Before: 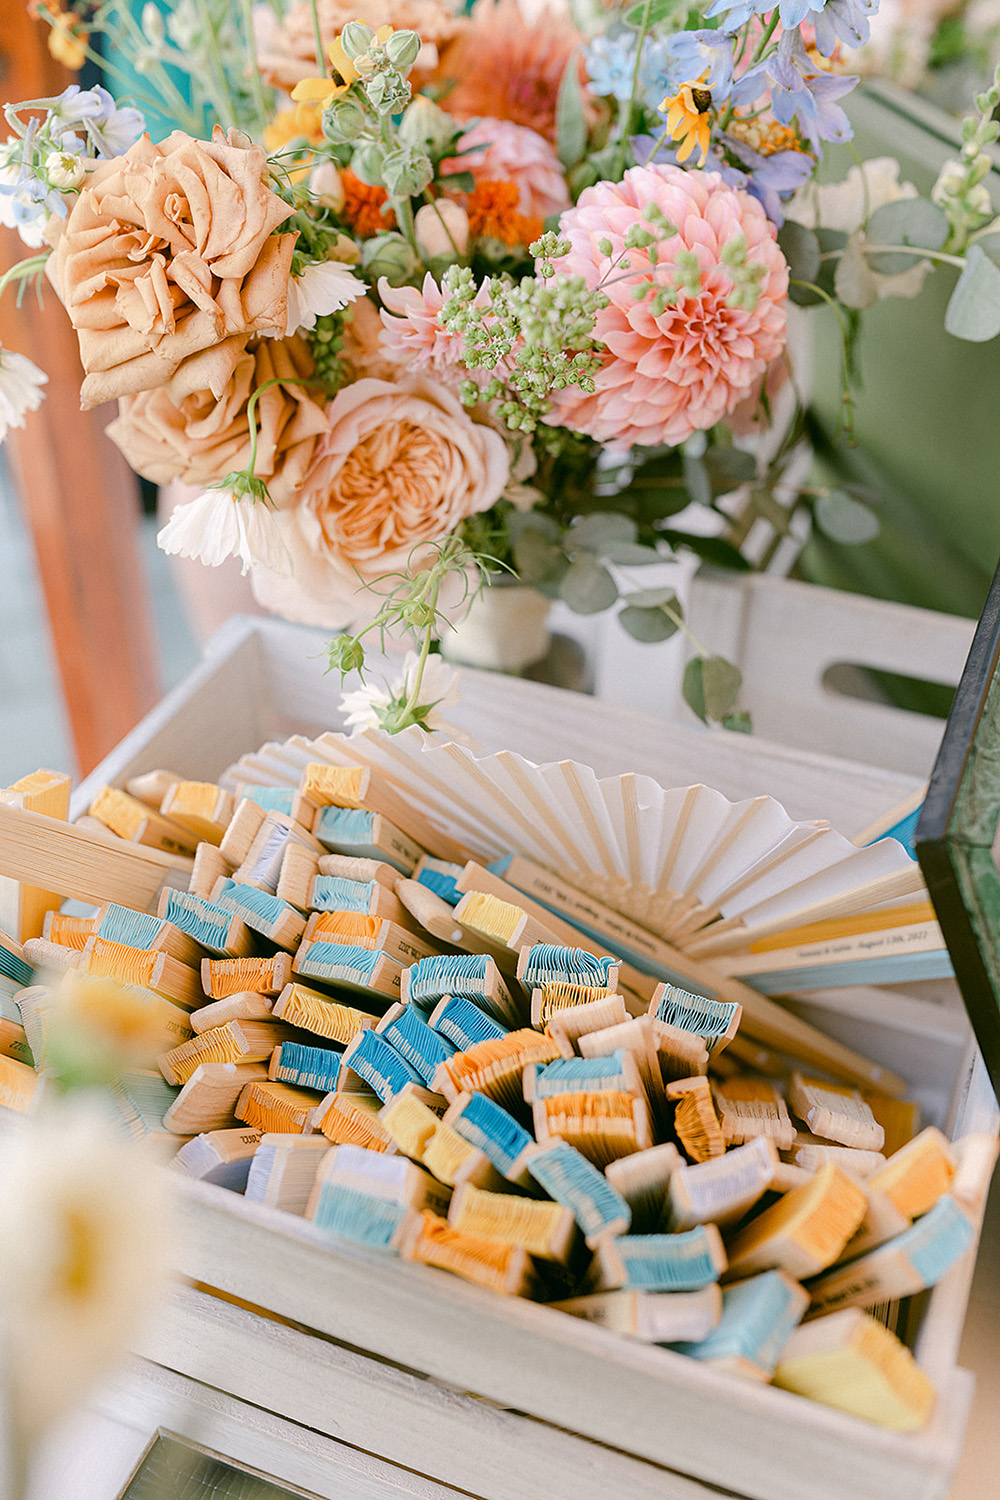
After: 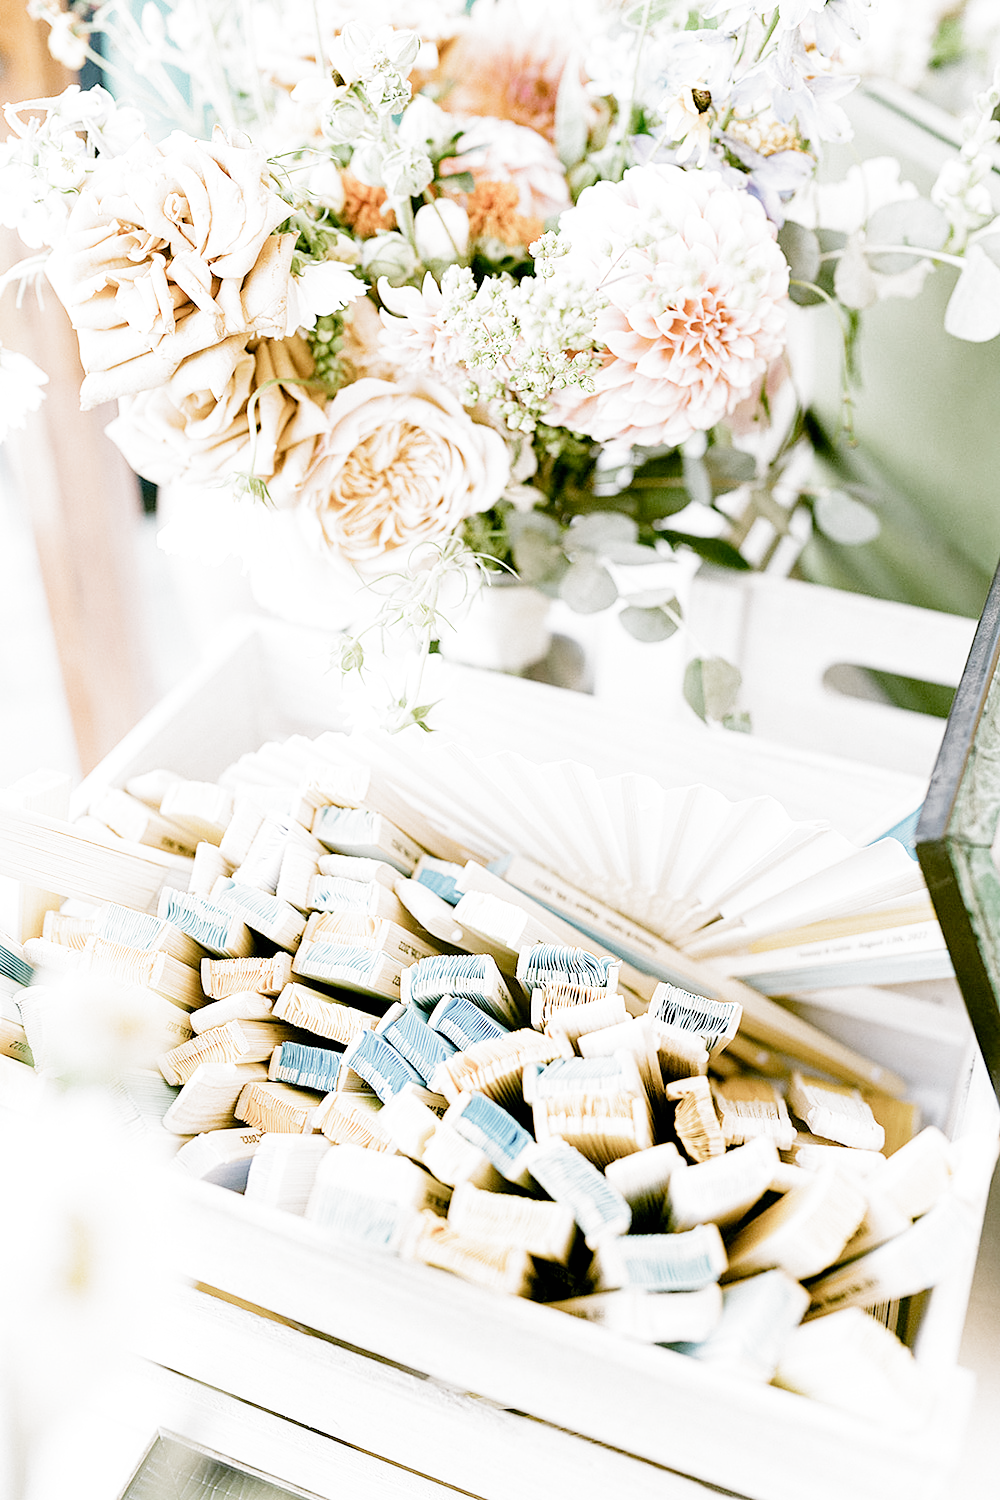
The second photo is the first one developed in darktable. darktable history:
exposure: black level correction 0.001, exposure 1.998 EV, compensate highlight preservation false
filmic rgb: black relative exposure -5.11 EV, white relative exposure 4 EV, hardness 2.89, contrast 1.094, highlights saturation mix -21.34%, preserve chrominance no, color science v4 (2020)
